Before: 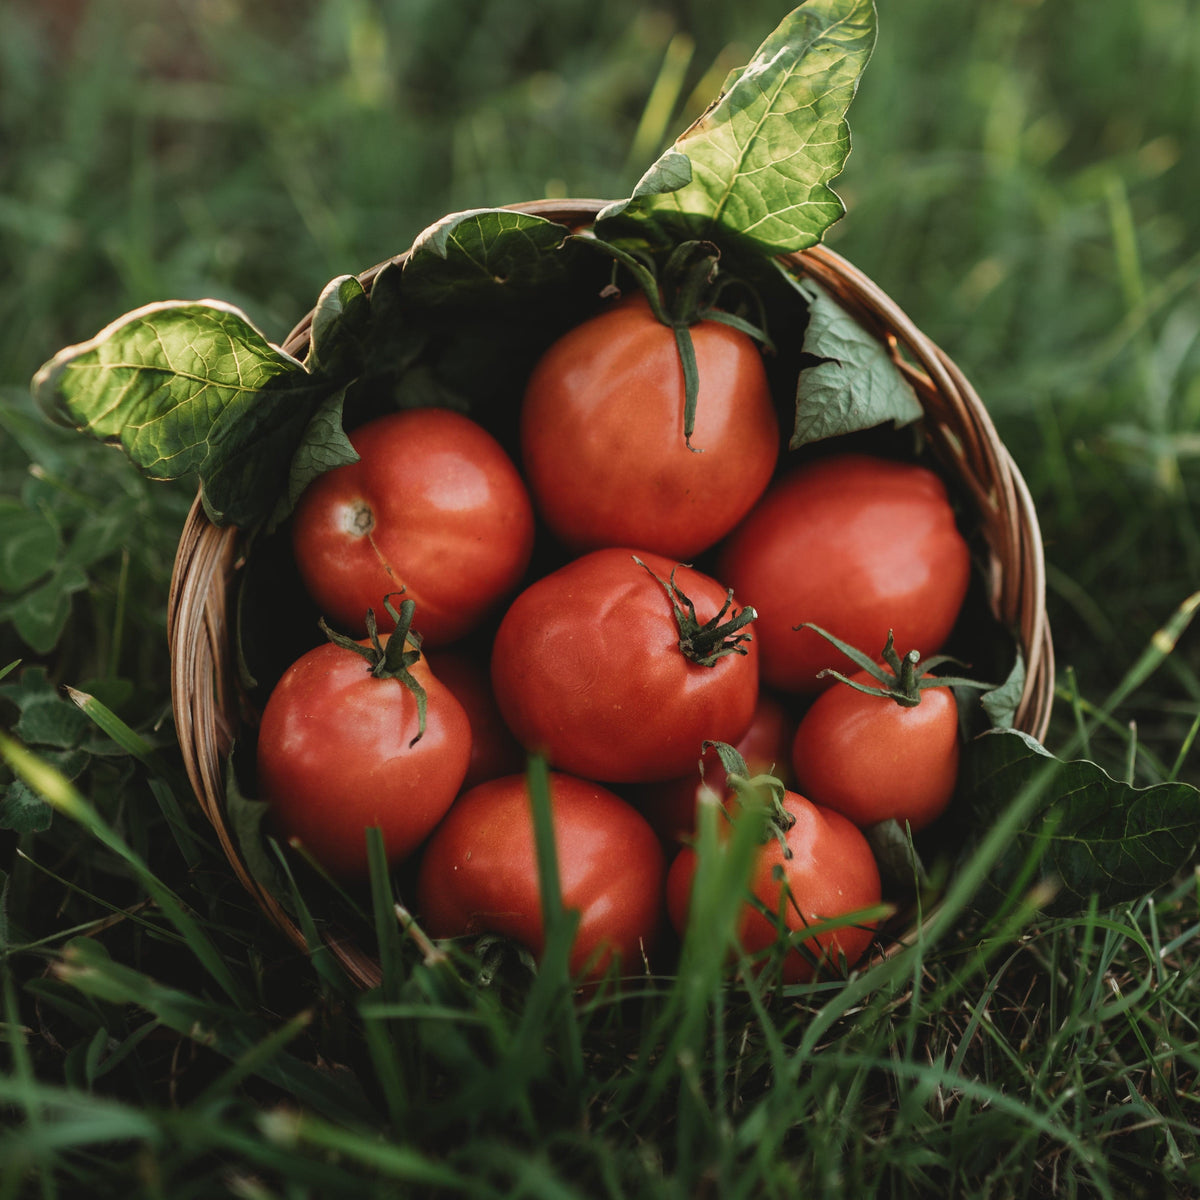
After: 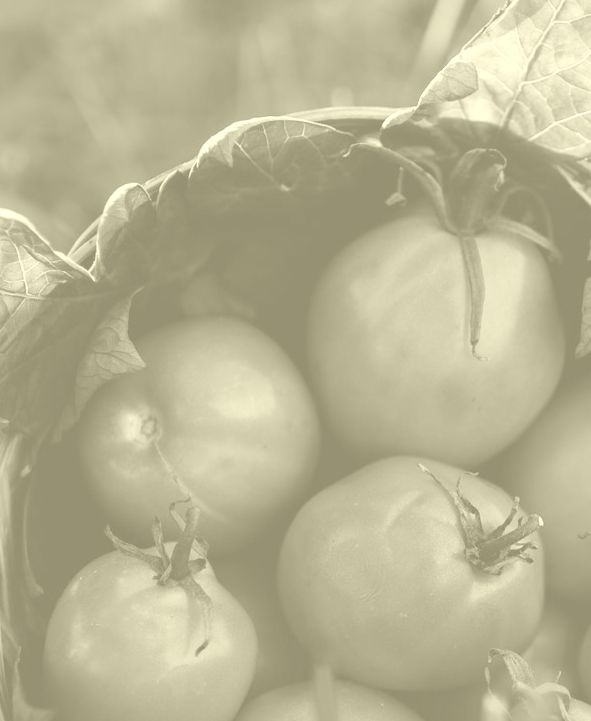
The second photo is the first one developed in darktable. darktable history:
colorize: hue 43.2°, saturation 40%, version 1
crop: left 17.835%, top 7.675%, right 32.881%, bottom 32.213%
